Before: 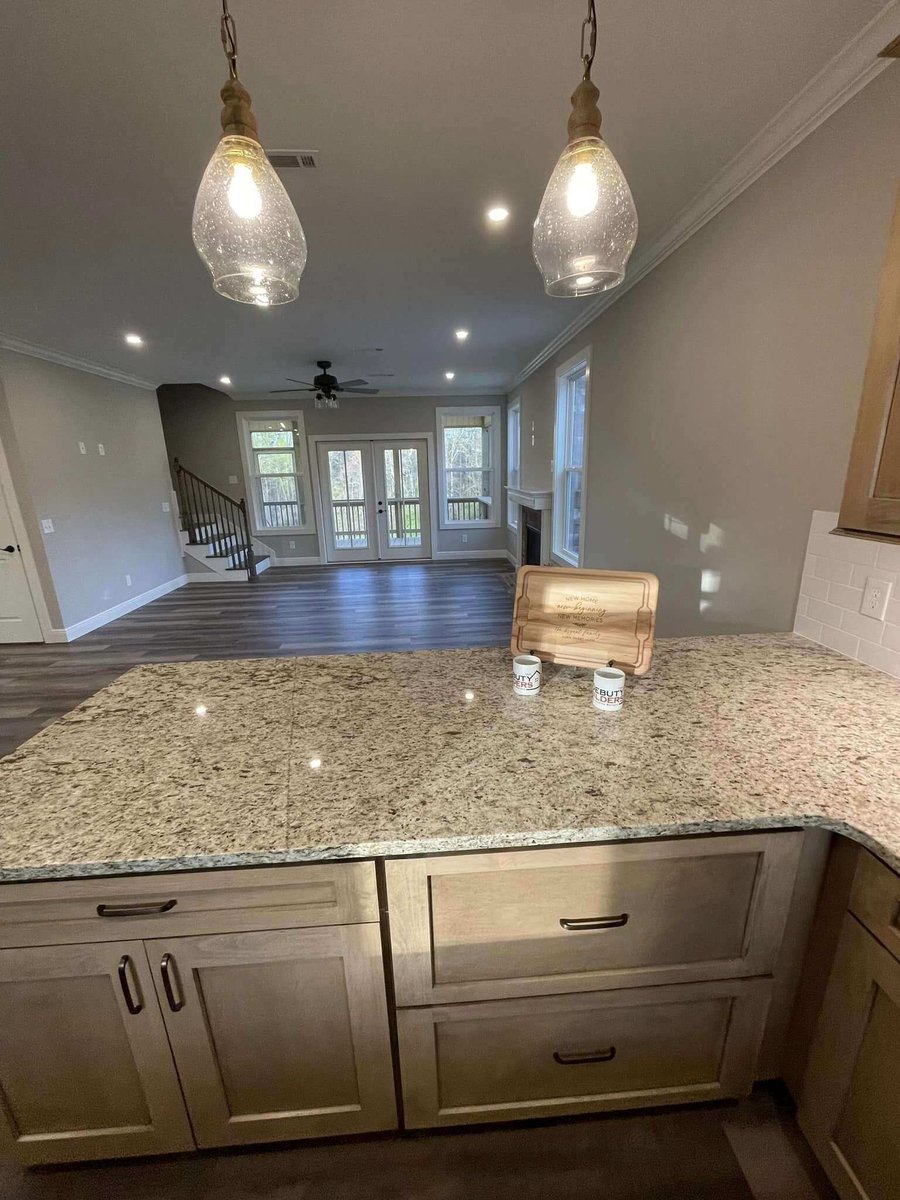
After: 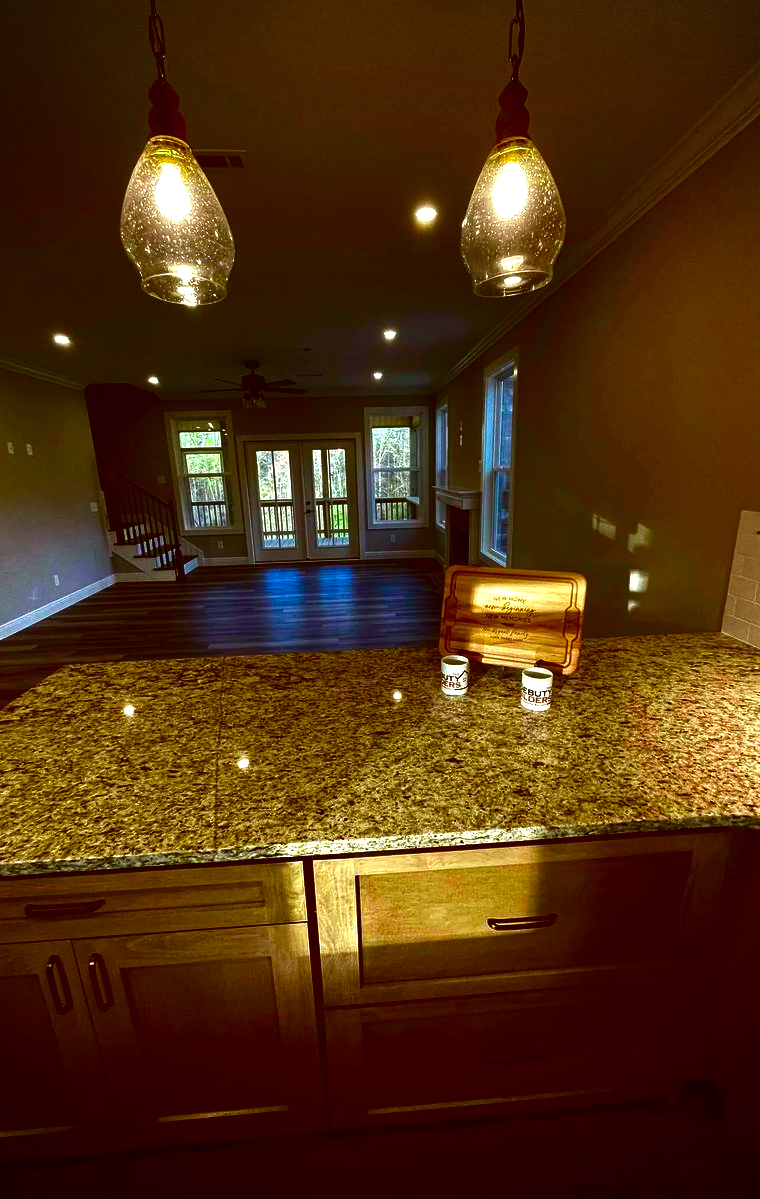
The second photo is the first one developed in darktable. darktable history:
color correction: highlights a* -5.43, highlights b* 9.8, shadows a* 9.28, shadows b* 24.33
contrast brightness saturation: brightness -0.998, saturation 0.992
exposure: black level correction 0.001, exposure 0.5 EV, compensate exposure bias true, compensate highlight preservation false
crop: left 8.079%, right 7.429%
vignetting: on, module defaults
